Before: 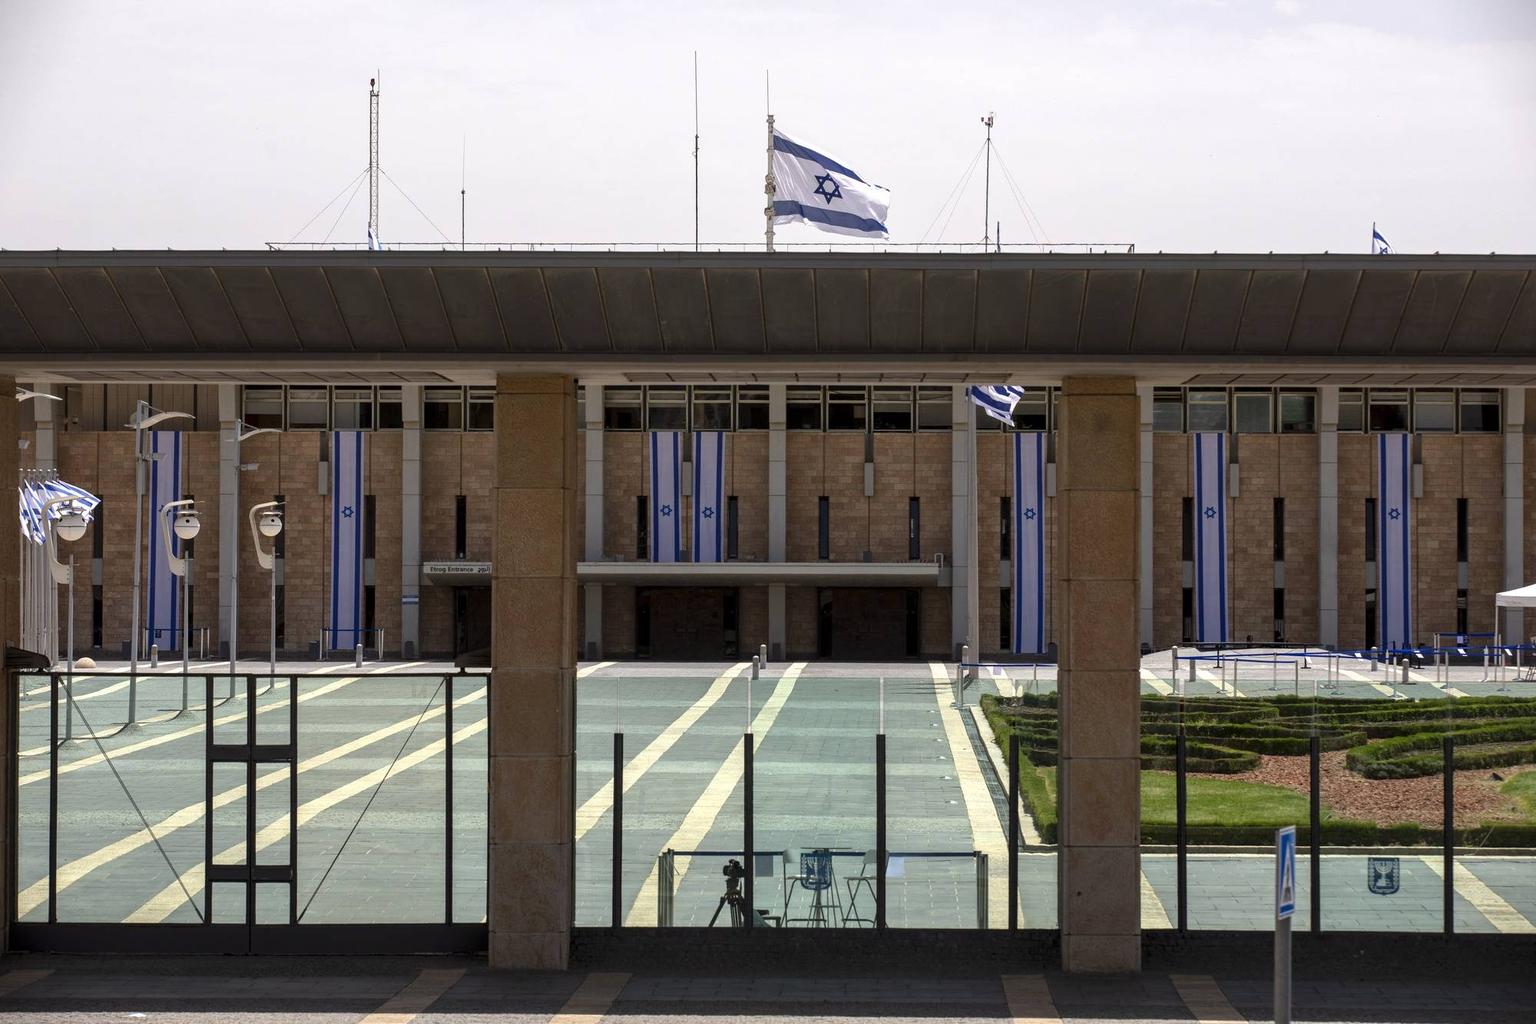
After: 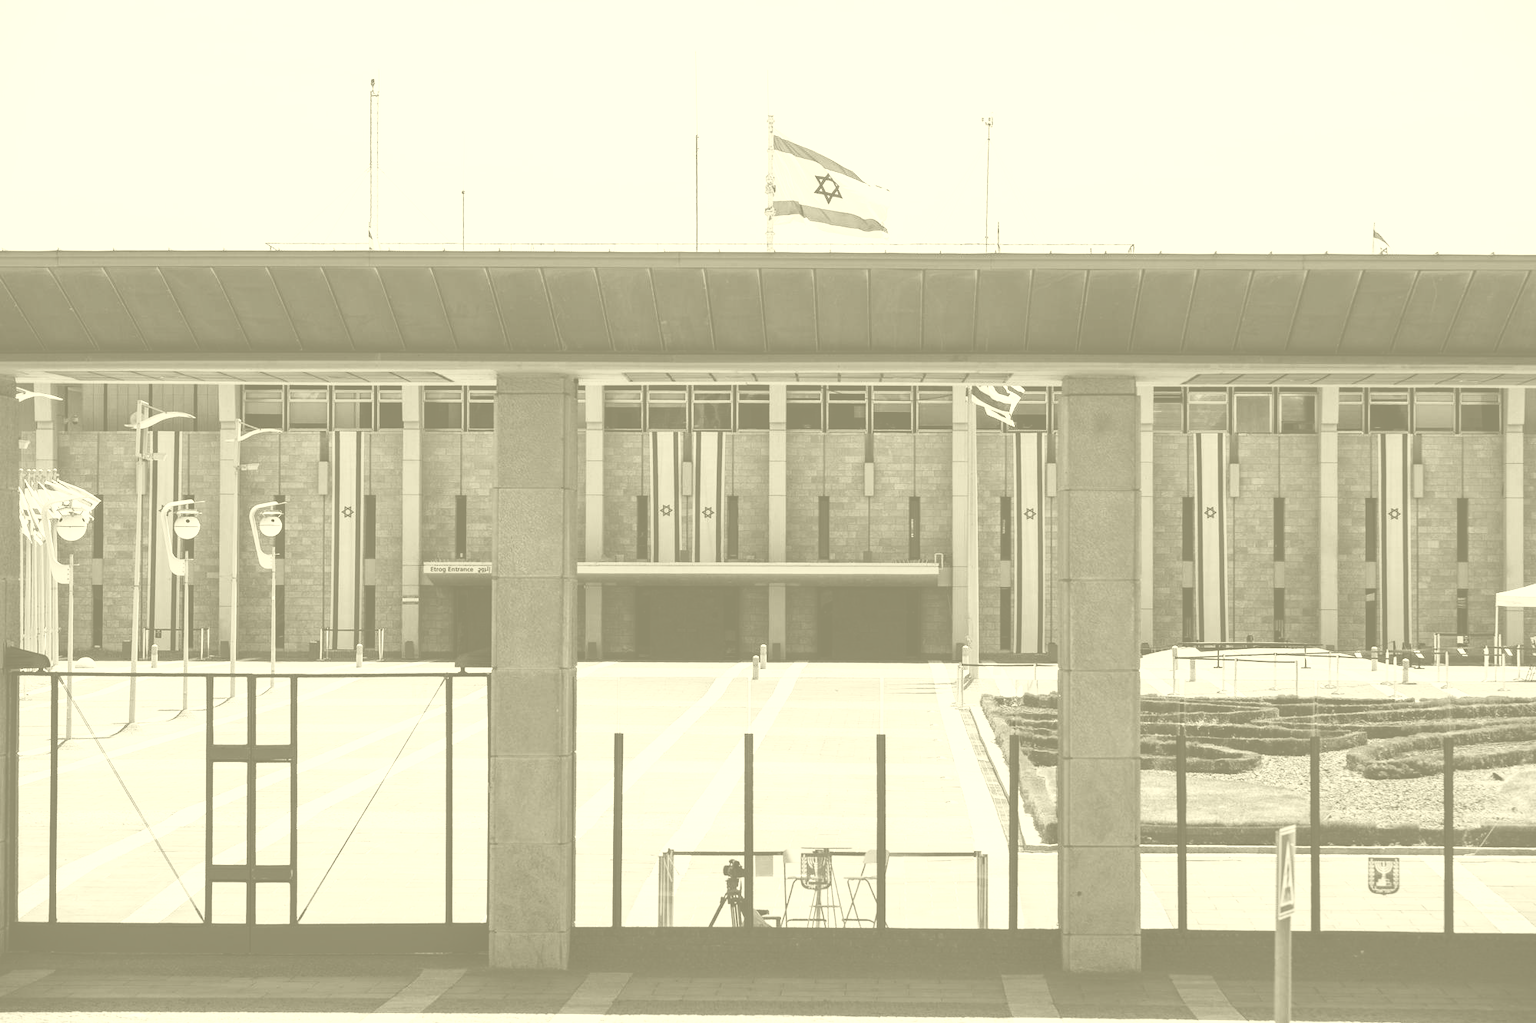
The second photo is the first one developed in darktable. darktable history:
colorize: hue 43.2°, saturation 40%, version 1
exposure: black level correction 0, exposure 0.5 EV, compensate exposure bias true, compensate highlight preservation false
sigmoid: contrast 1.7, skew -0.2, preserve hue 0%, red attenuation 0.1, red rotation 0.035, green attenuation 0.1, green rotation -0.017, blue attenuation 0.15, blue rotation -0.052, base primaries Rec2020
contrast brightness saturation: contrast 0.2, brightness 0.2, saturation 0.8
